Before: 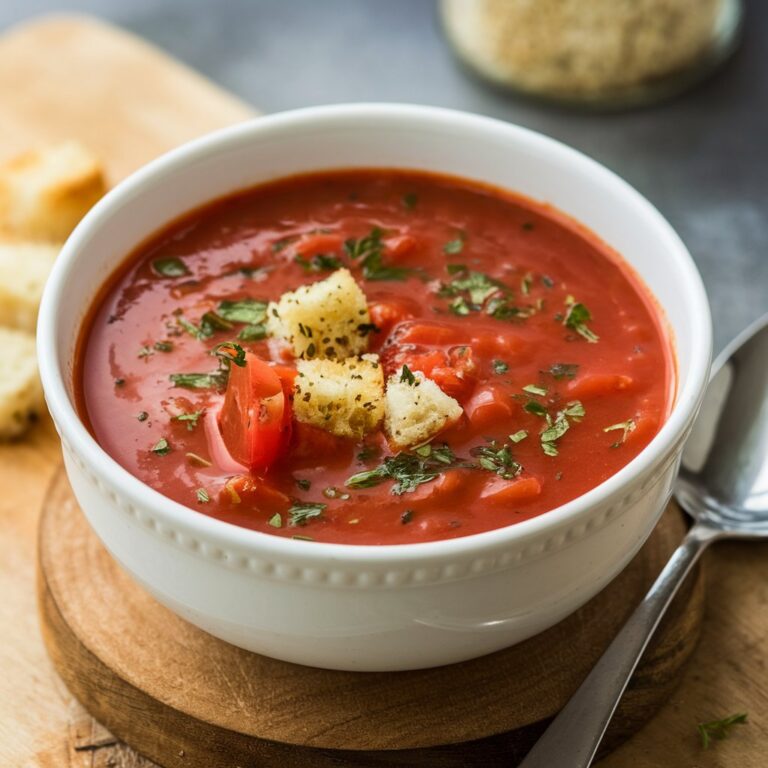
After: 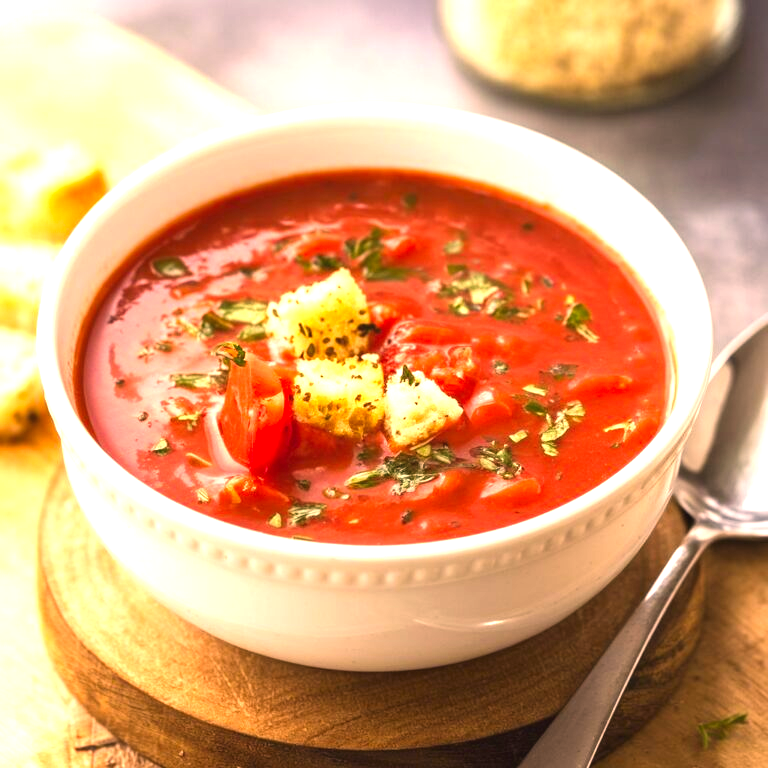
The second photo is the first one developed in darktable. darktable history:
exposure: black level correction -0.002, exposure 1.35 EV, compensate highlight preservation false
color correction: highlights a* 21.16, highlights b* 19.61
